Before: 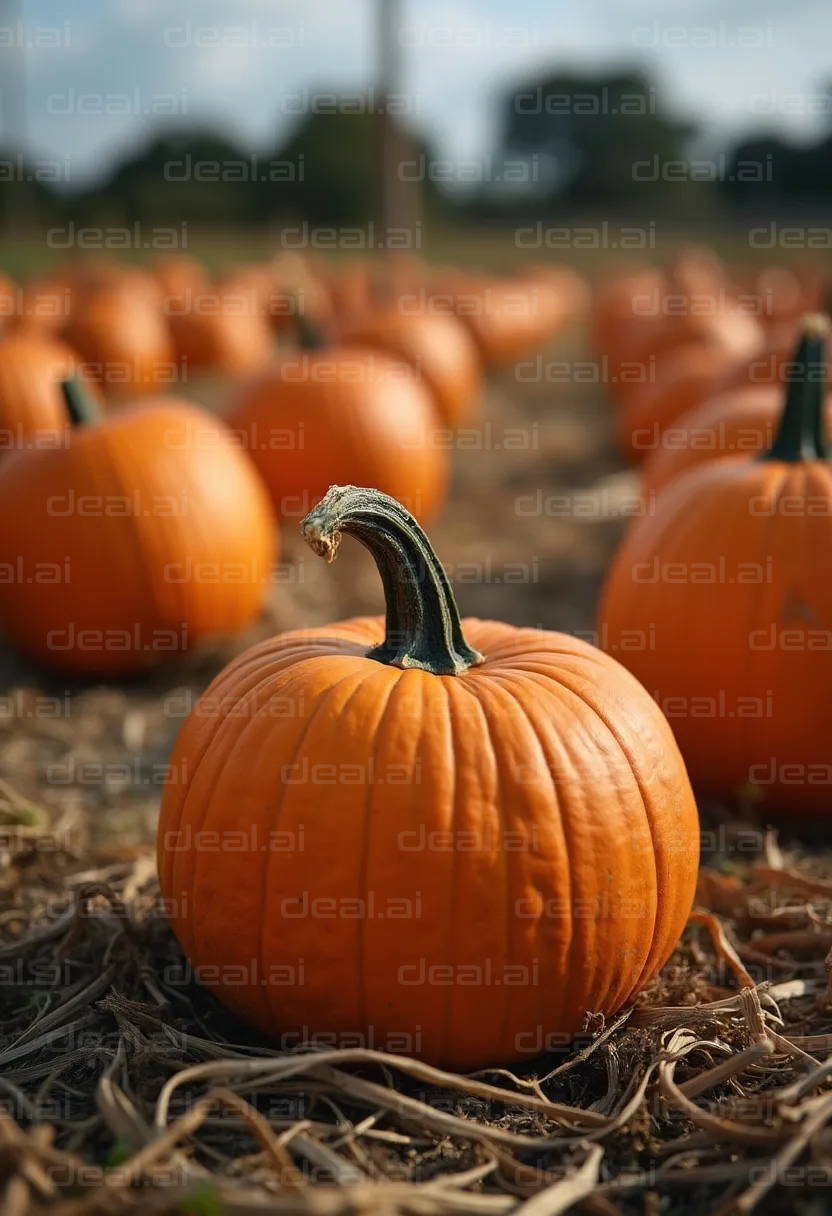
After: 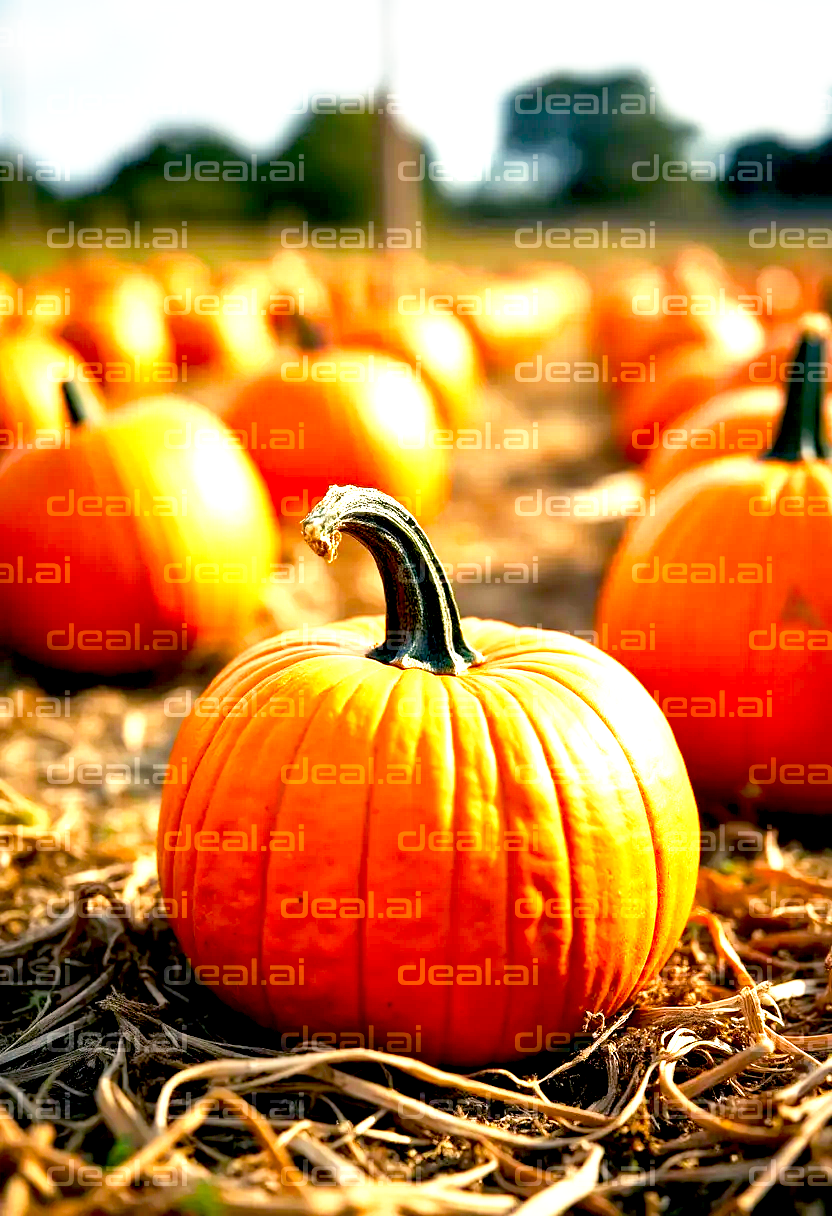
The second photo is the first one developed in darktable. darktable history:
base curve: curves: ch0 [(0, 0) (0.495, 0.917) (1, 1)], preserve colors none
color balance rgb: shadows lift › chroma 3.205%, shadows lift › hue 280.32°, highlights gain › chroma 2.965%, highlights gain › hue 60.91°, linear chroma grading › global chroma 15.325%, perceptual saturation grading › global saturation -2.295%, perceptual saturation grading › highlights -7.842%, perceptual saturation grading › mid-tones 7.366%, perceptual saturation grading › shadows 5.199%, global vibrance 20%
local contrast: mode bilateral grid, contrast 24, coarseness 61, detail 152%, midtone range 0.2
contrast brightness saturation: saturation 0.099
exposure: black level correction 0.01, exposure 1 EV, compensate exposure bias true, compensate highlight preservation false
